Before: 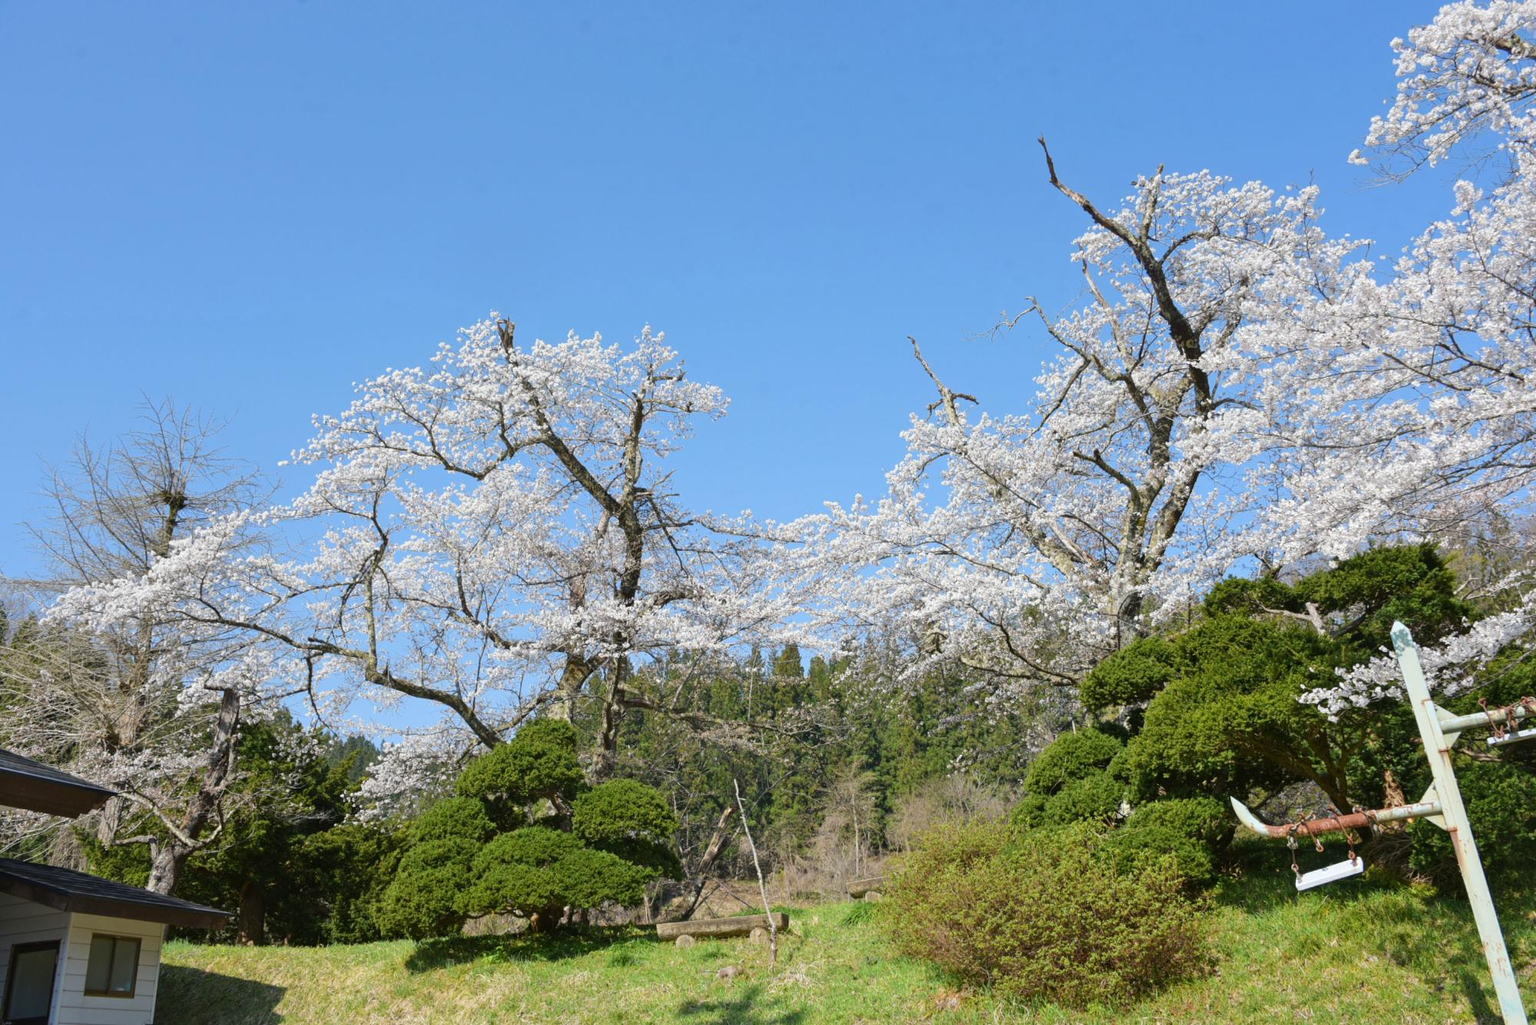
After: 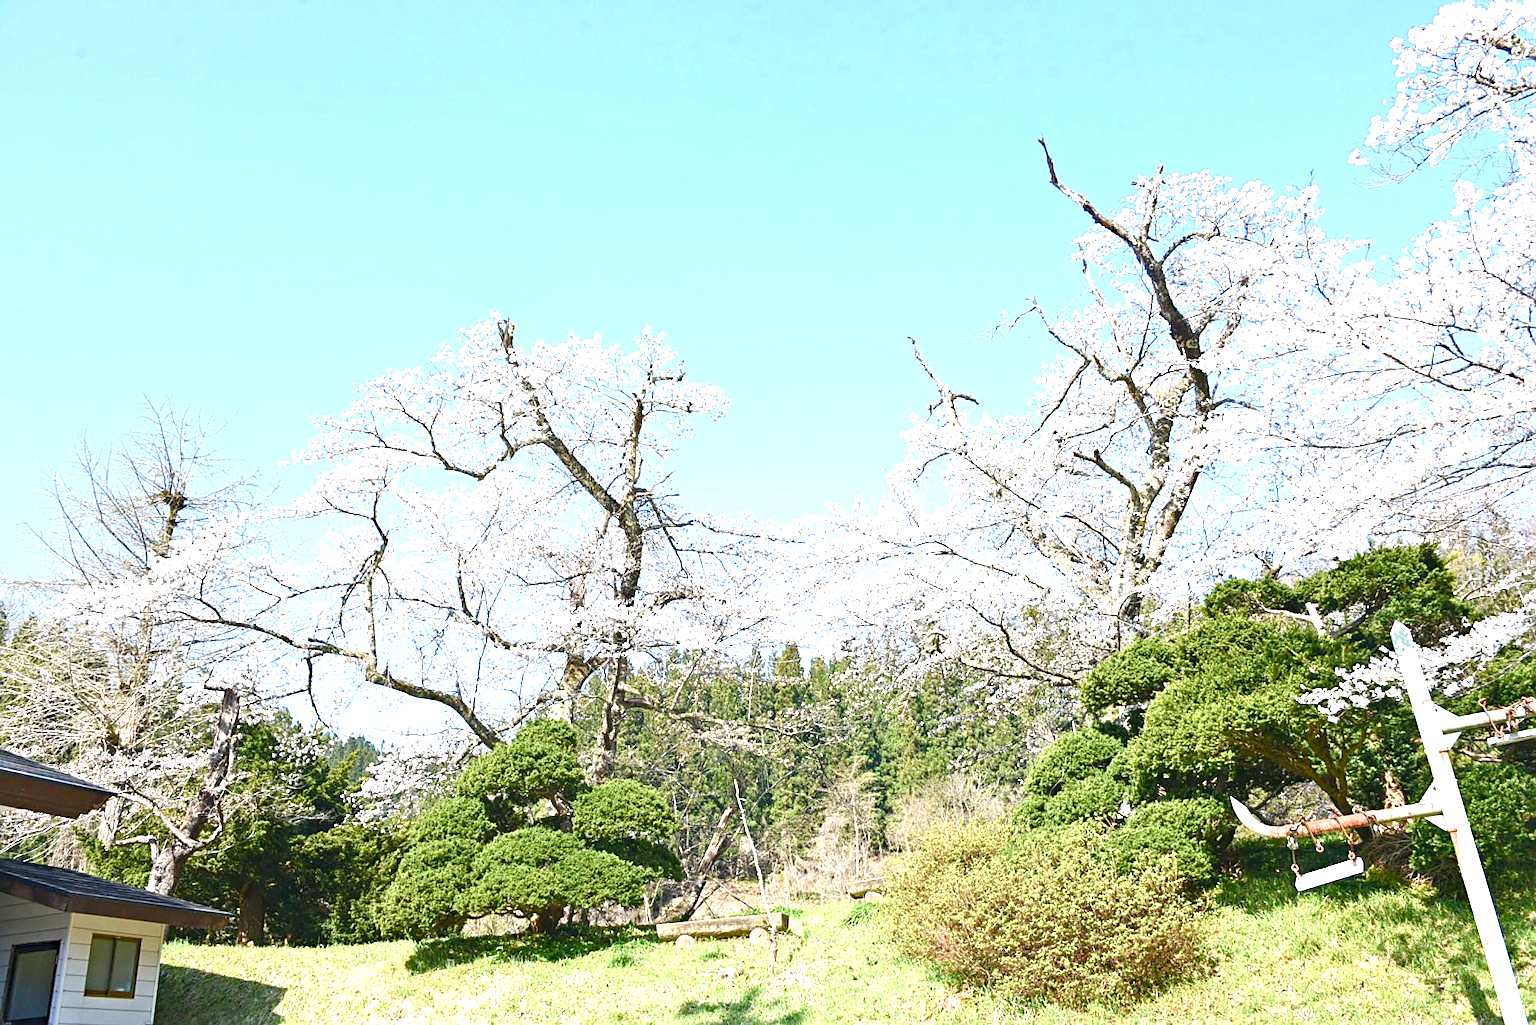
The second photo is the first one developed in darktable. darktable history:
exposure: black level correction 0, exposure 1.576 EV, compensate highlight preservation false
haze removal: compatibility mode true, adaptive false
color balance rgb: global offset › chroma 0.065%, global offset › hue 254.11°, linear chroma grading › mid-tones 7.723%, perceptual saturation grading › global saturation 20%, perceptual saturation grading › highlights -50.577%, perceptual saturation grading › shadows 30.653%
sharpen: on, module defaults
